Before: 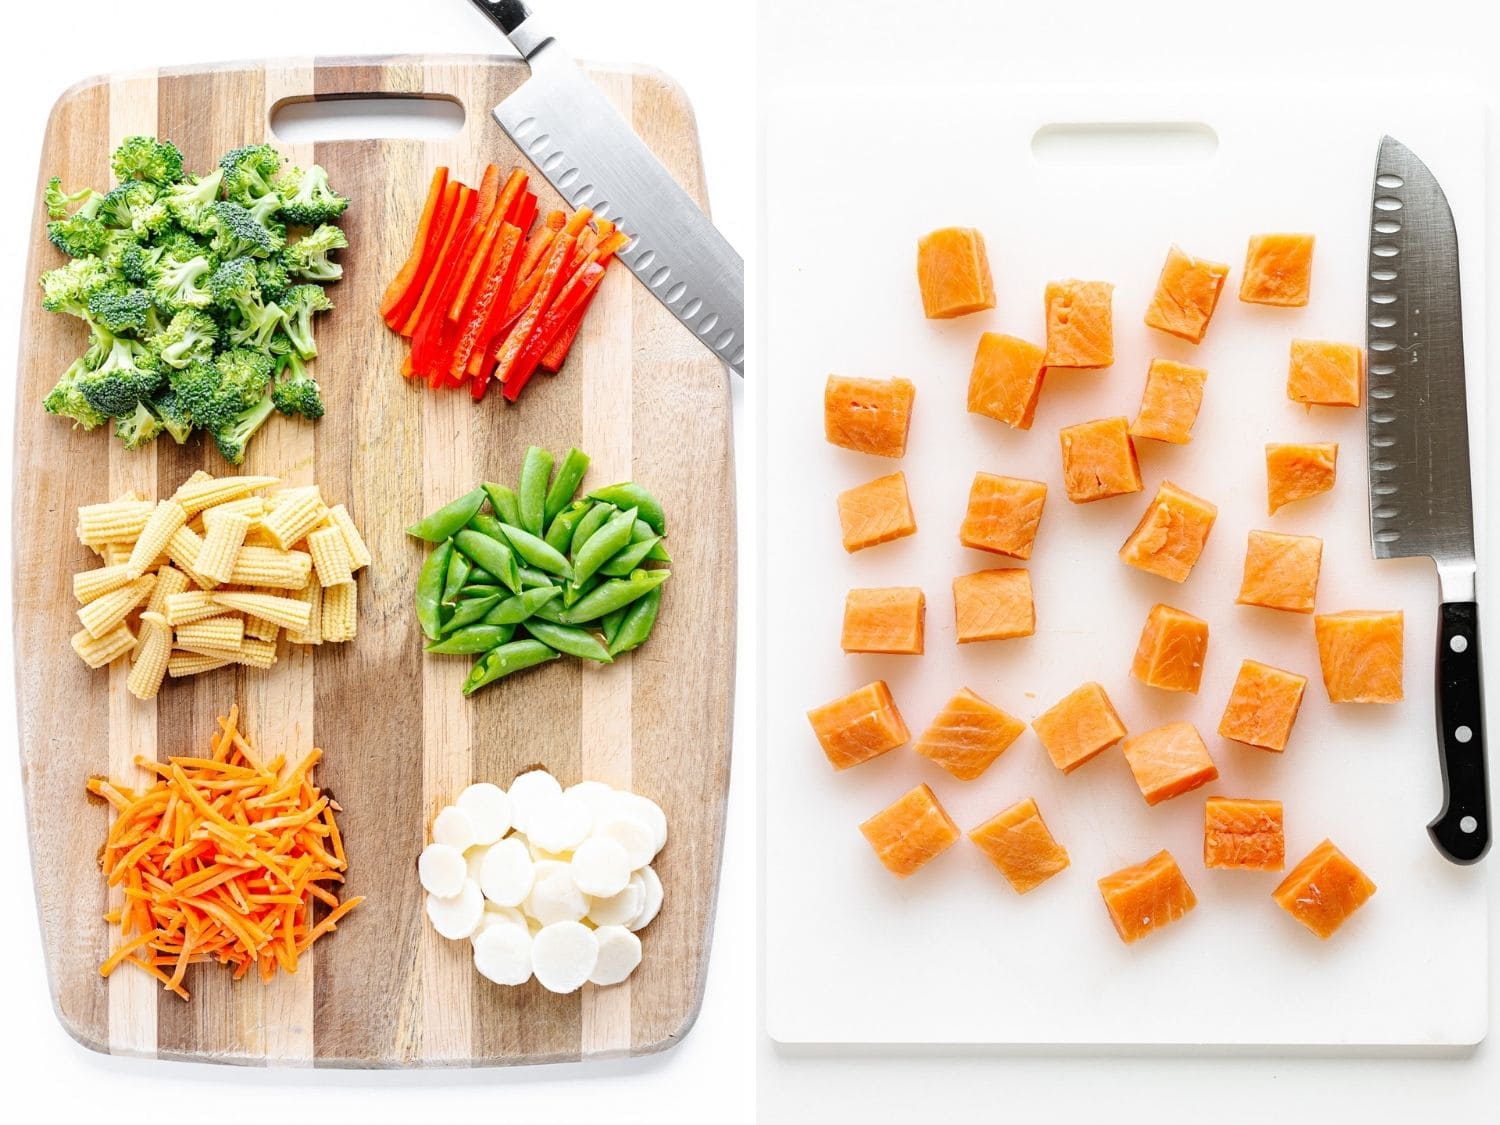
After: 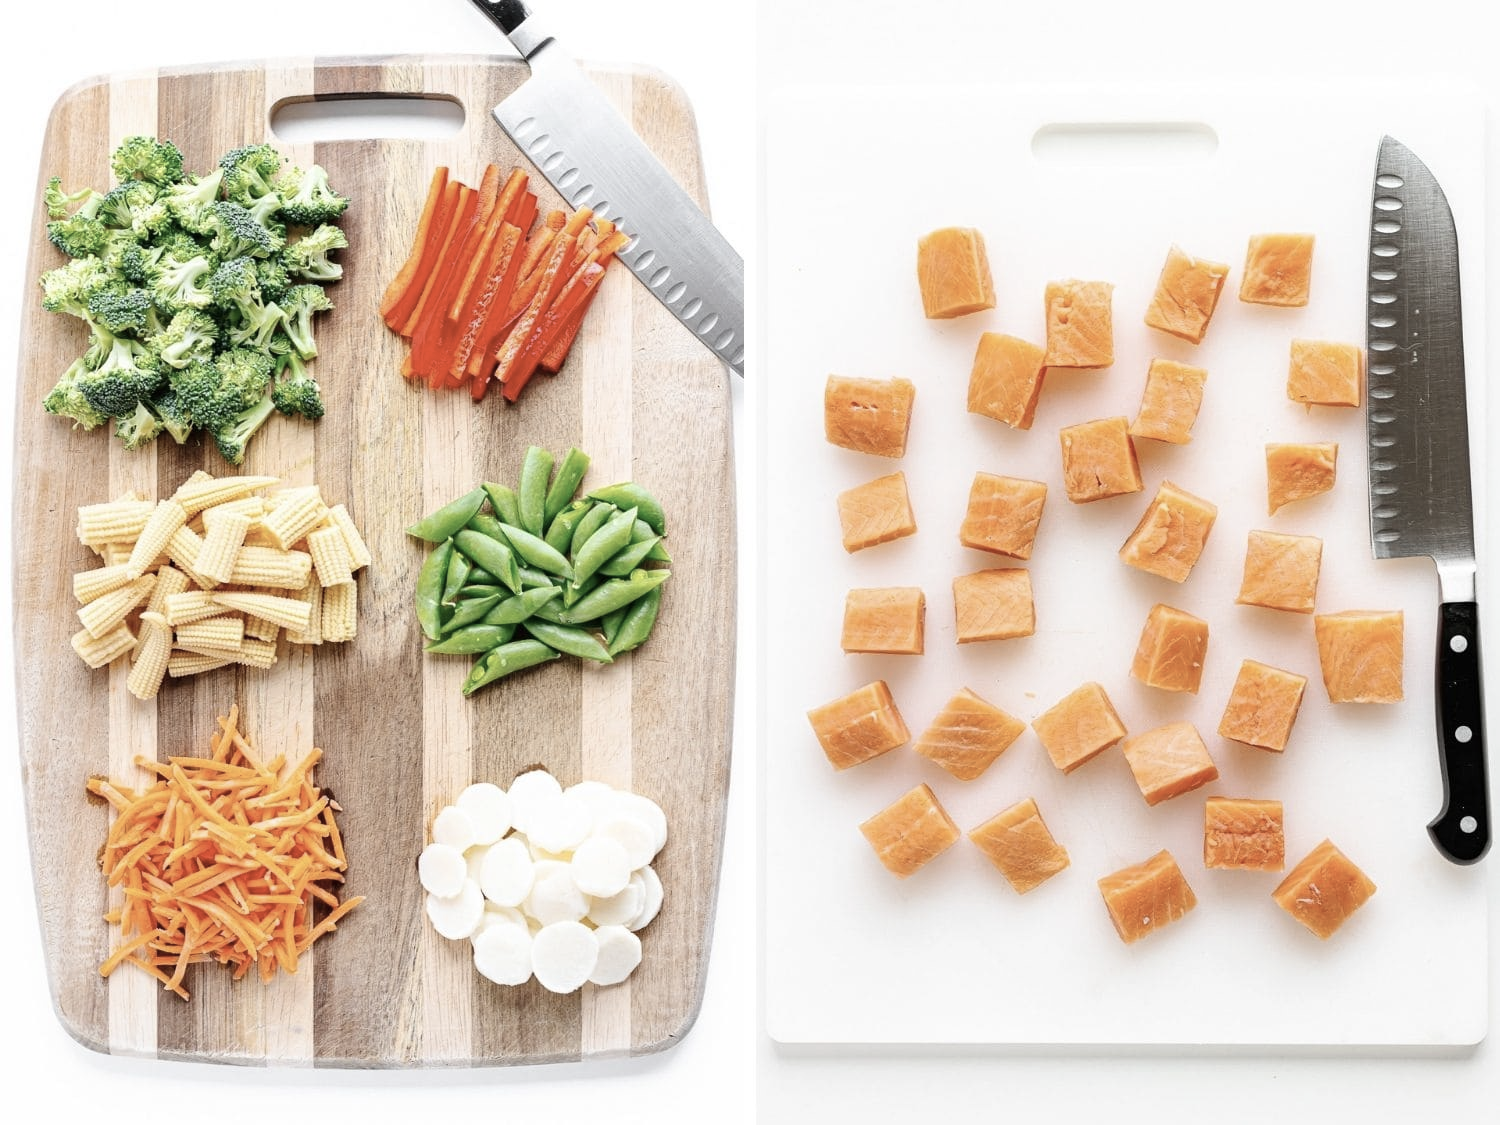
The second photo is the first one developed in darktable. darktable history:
contrast brightness saturation: contrast 0.099, saturation -0.359
